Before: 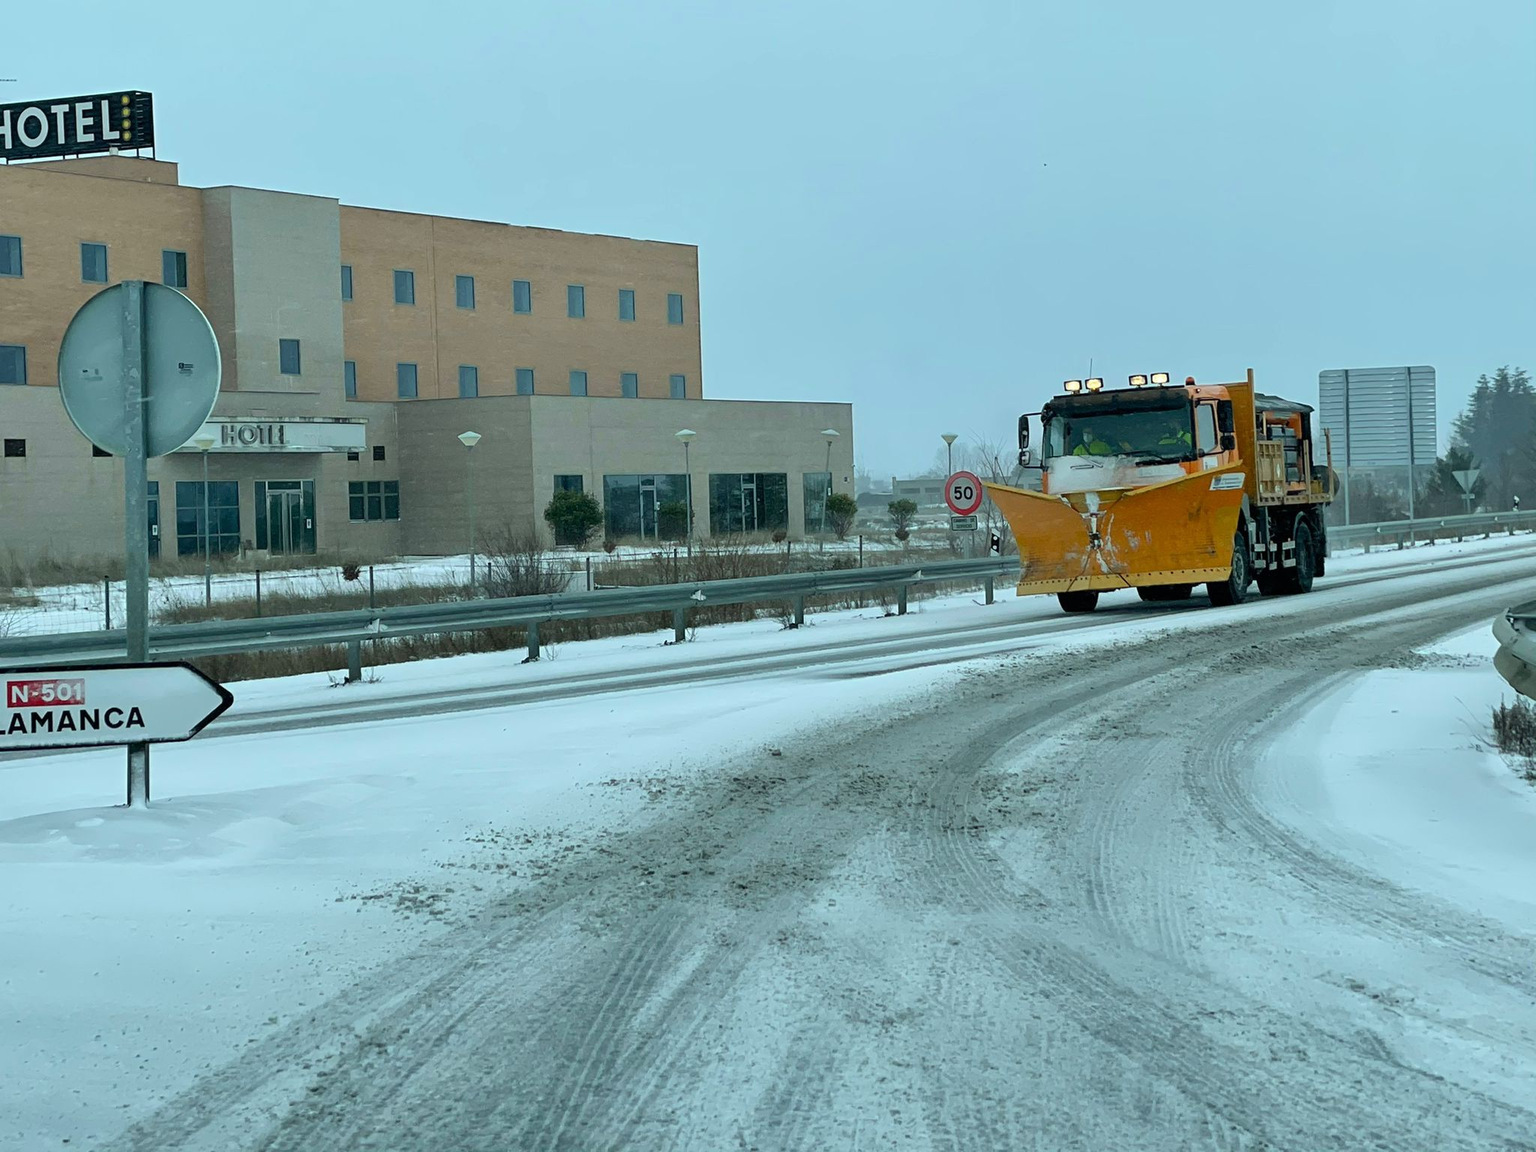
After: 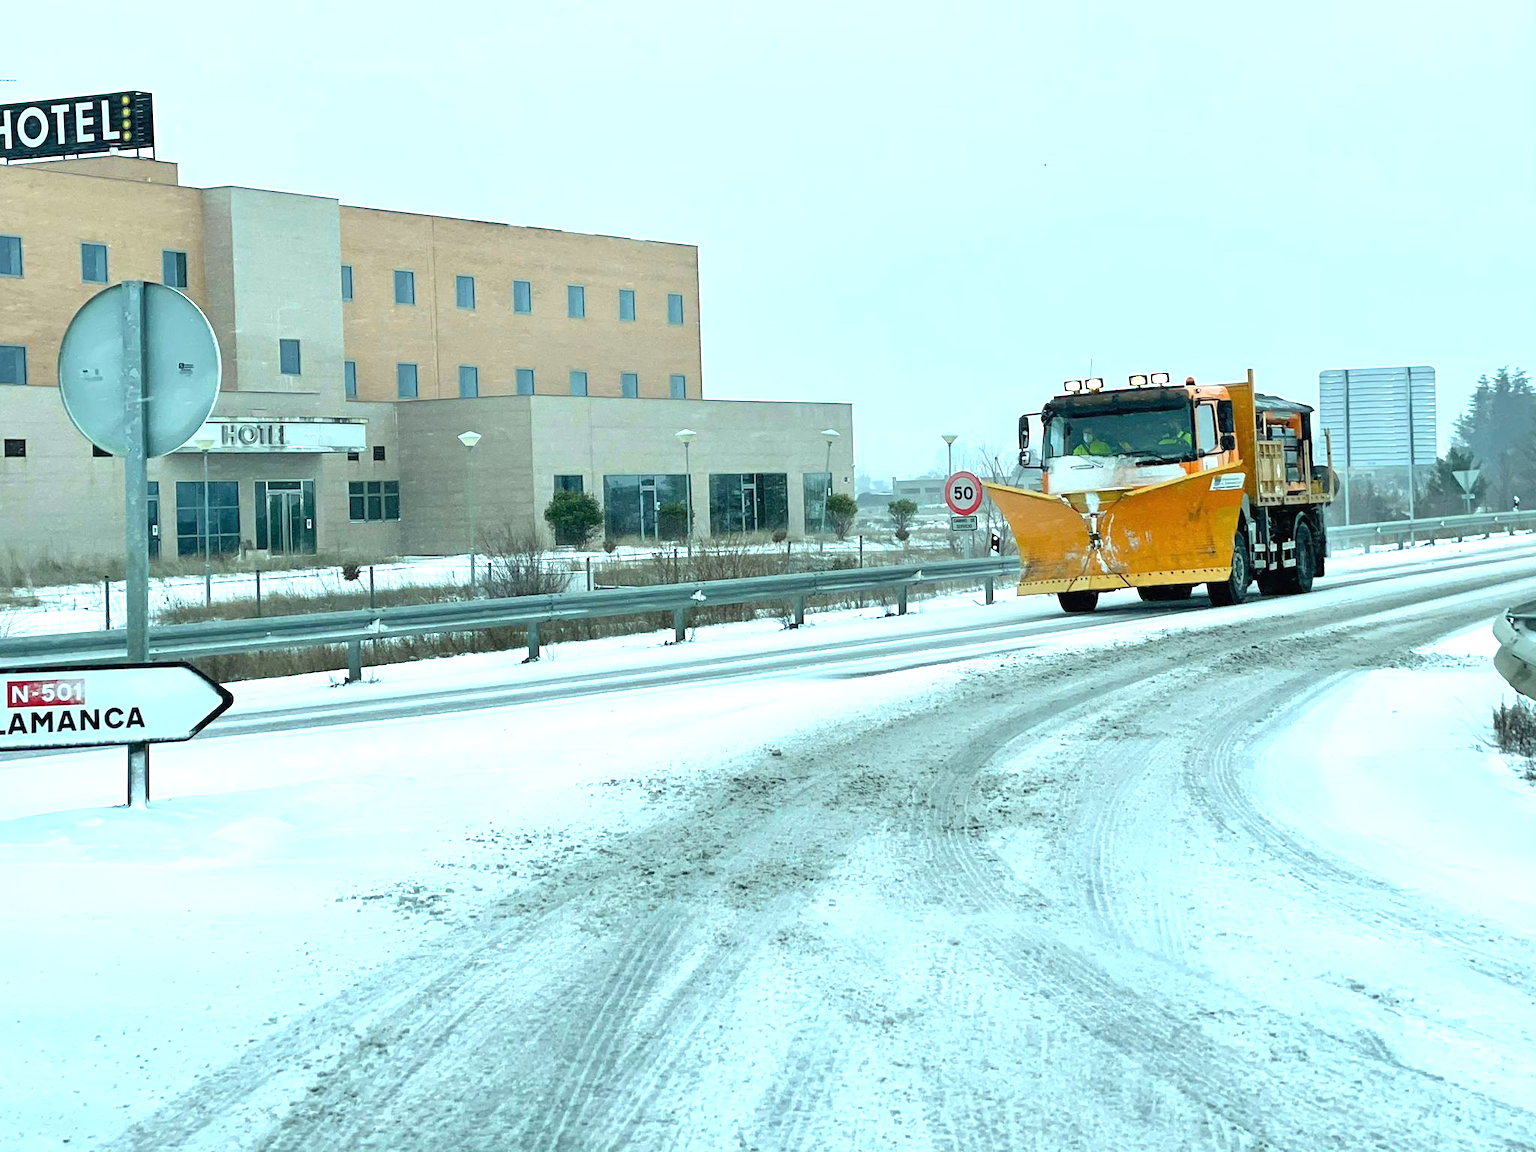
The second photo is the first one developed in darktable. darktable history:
exposure: black level correction 0, exposure 1.2 EV, compensate exposure bias true, compensate highlight preservation false
white balance: red 0.978, blue 0.999
